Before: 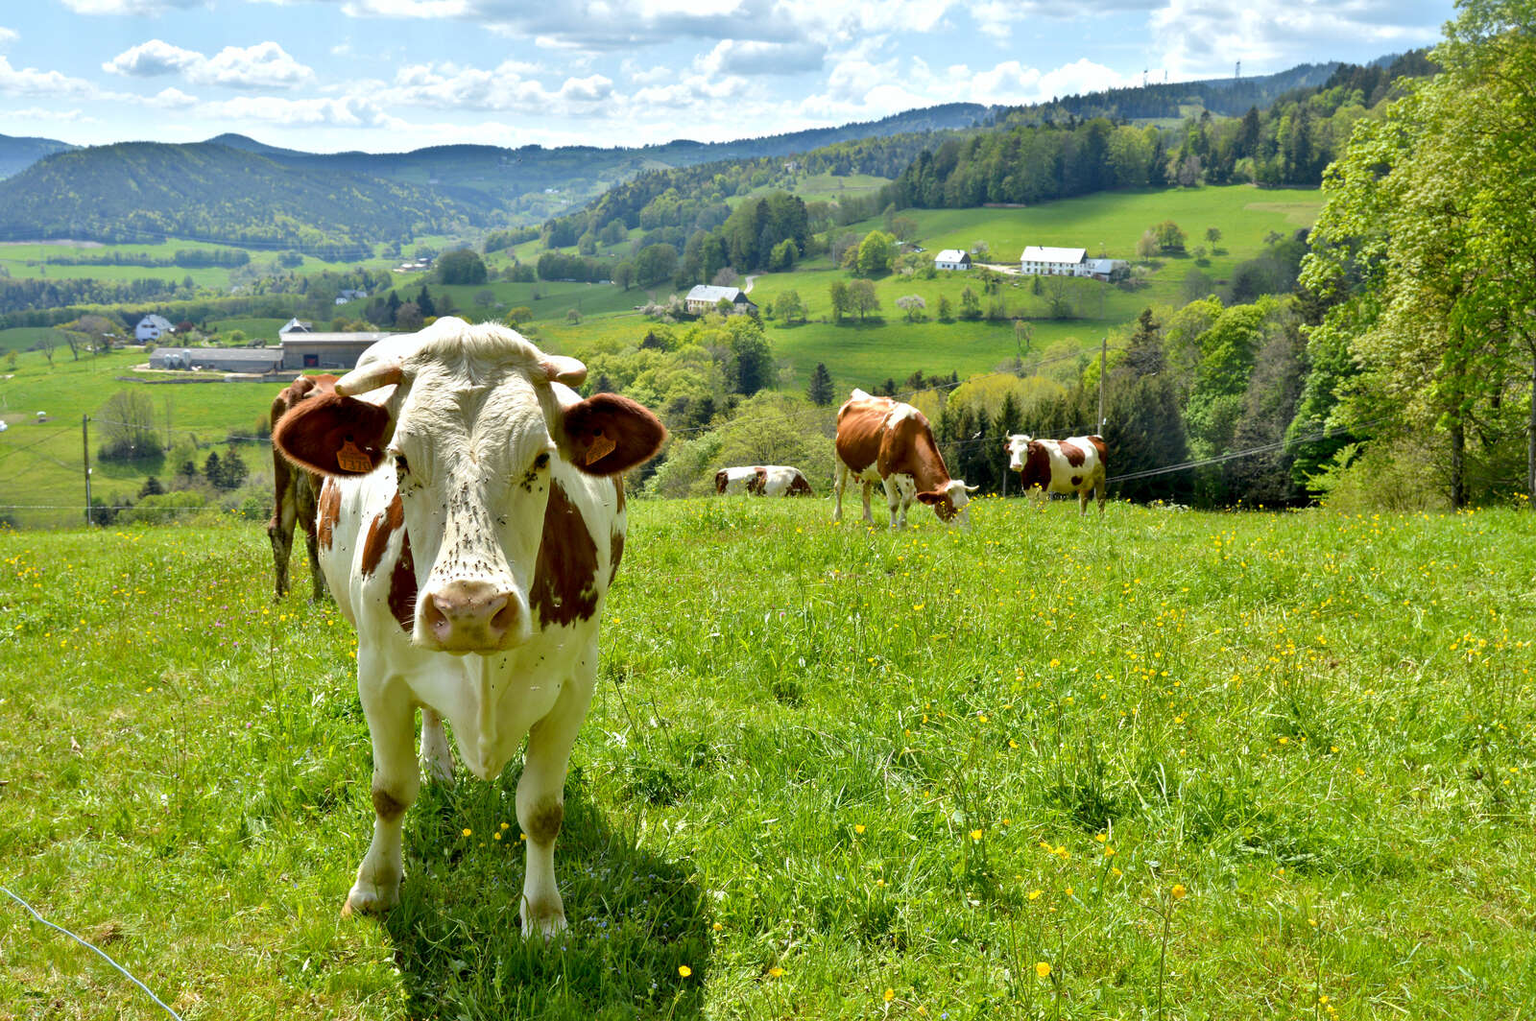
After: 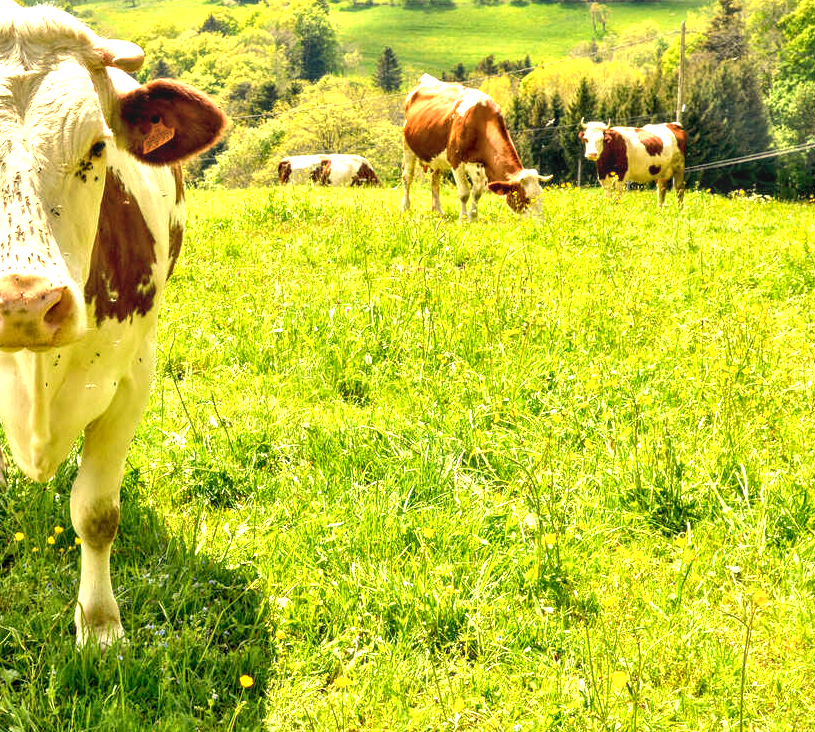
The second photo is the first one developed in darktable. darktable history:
local contrast: on, module defaults
exposure: black level correction 0, exposure 1.2 EV, compensate exposure bias true, compensate highlight preservation false
color balance rgb: global vibrance 10%
white balance: red 1.138, green 0.996, blue 0.812
crop and rotate: left 29.237%, top 31.152%, right 19.807%
